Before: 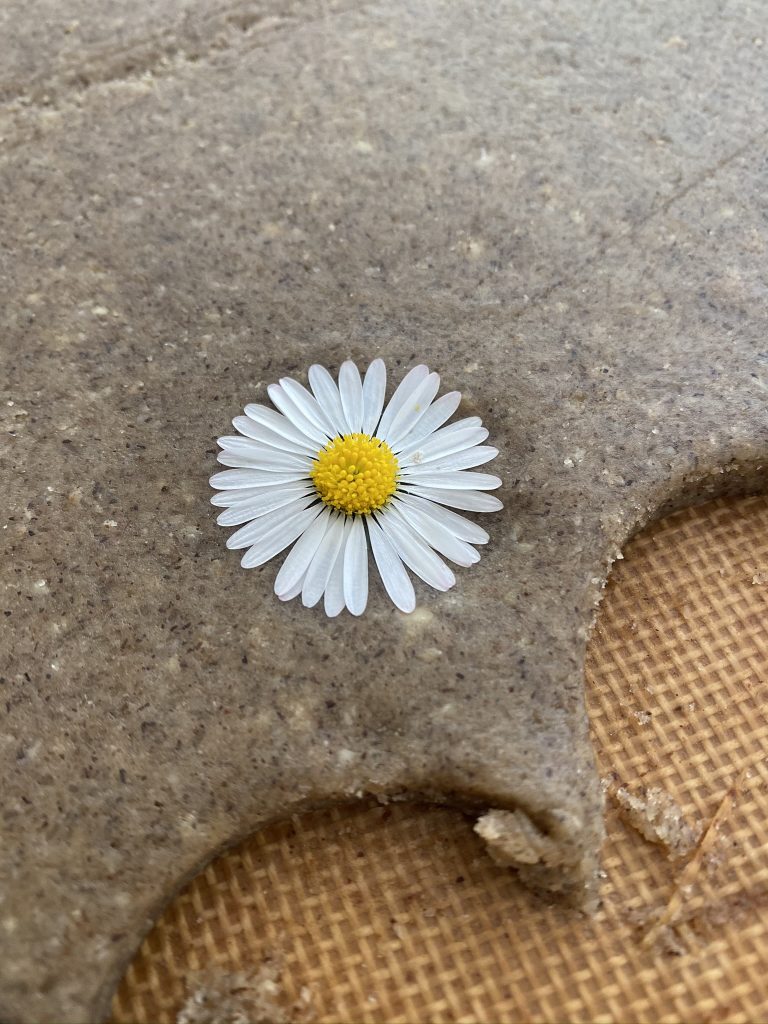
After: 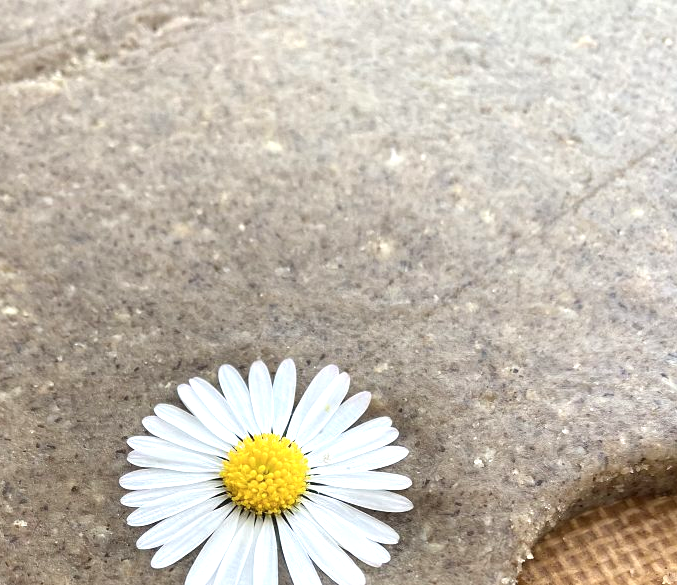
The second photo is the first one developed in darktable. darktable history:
color balance rgb: perceptual saturation grading › global saturation -1%
crop and rotate: left 11.812%, bottom 42.776%
exposure: black level correction 0, exposure 0.7 EV, compensate exposure bias true, compensate highlight preservation false
